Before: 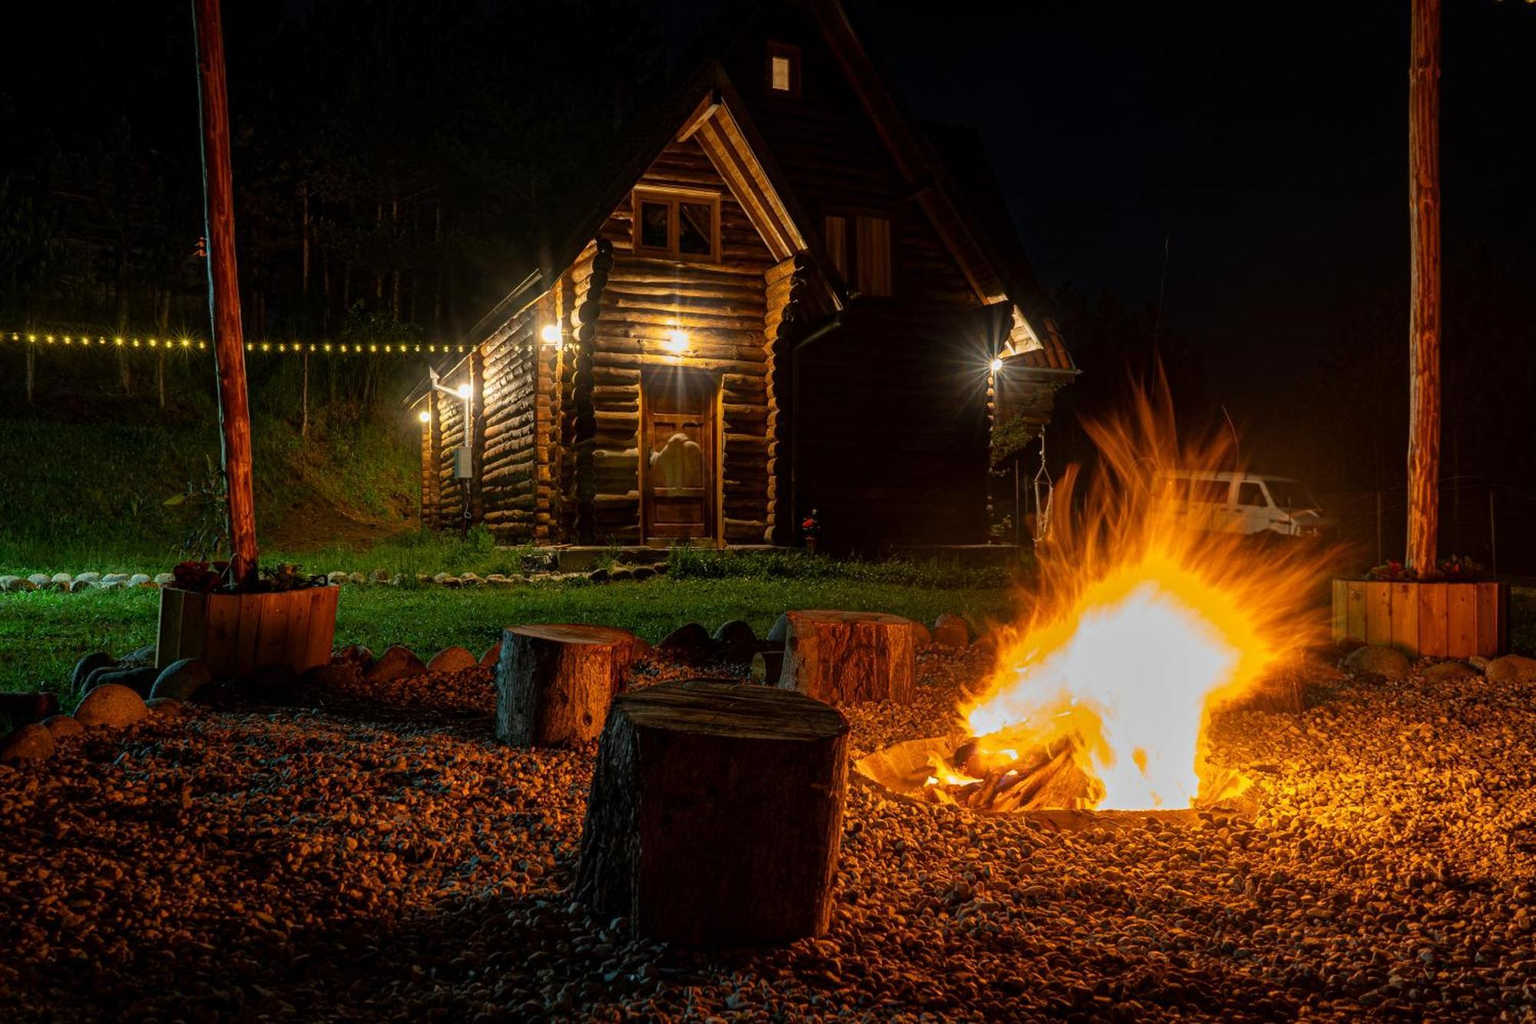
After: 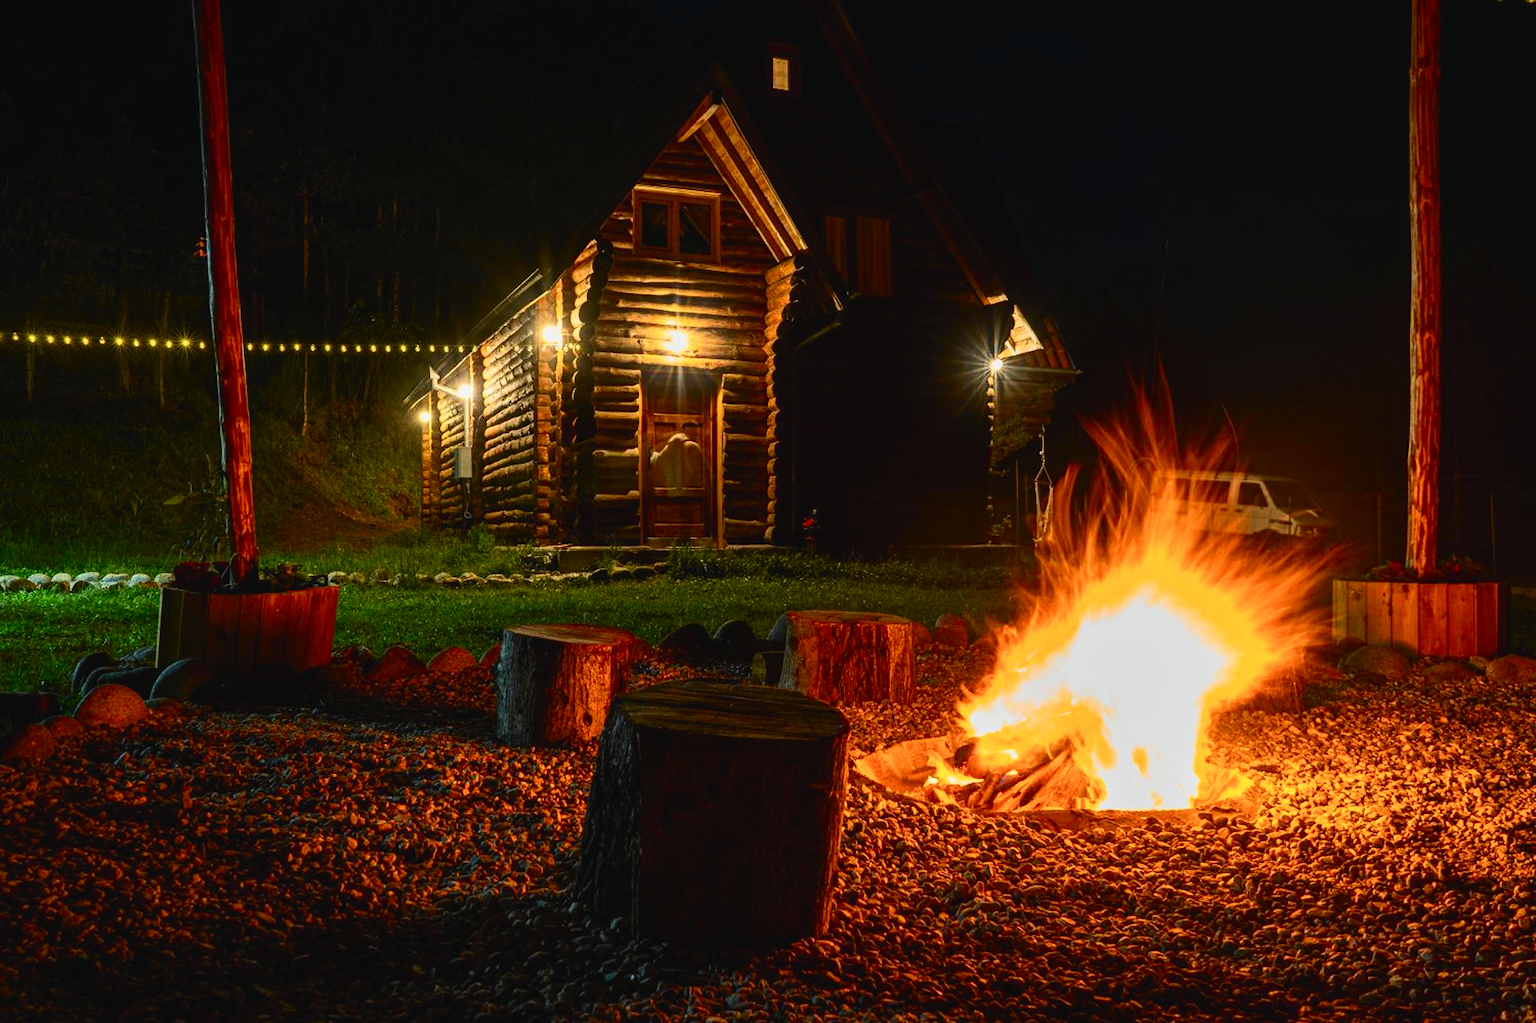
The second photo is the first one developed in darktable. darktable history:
tone curve: curves: ch0 [(0, 0.028) (0.037, 0.05) (0.123, 0.108) (0.19, 0.164) (0.269, 0.247) (0.475, 0.533) (0.595, 0.695) (0.718, 0.823) (0.855, 0.913) (1, 0.982)]; ch1 [(0, 0) (0.243, 0.245) (0.422, 0.415) (0.493, 0.495) (0.505, 0.502) (0.536, 0.542) (0.565, 0.579) (0.611, 0.644) (0.769, 0.807) (1, 1)]; ch2 [(0, 0) (0.249, 0.216) (0.349, 0.321) (0.424, 0.442) (0.476, 0.483) (0.498, 0.499) (0.517, 0.519) (0.532, 0.55) (0.569, 0.608) (0.614, 0.661) (0.706, 0.75) (0.808, 0.809) (0.991, 0.968)], color space Lab, independent channels, preserve colors none
